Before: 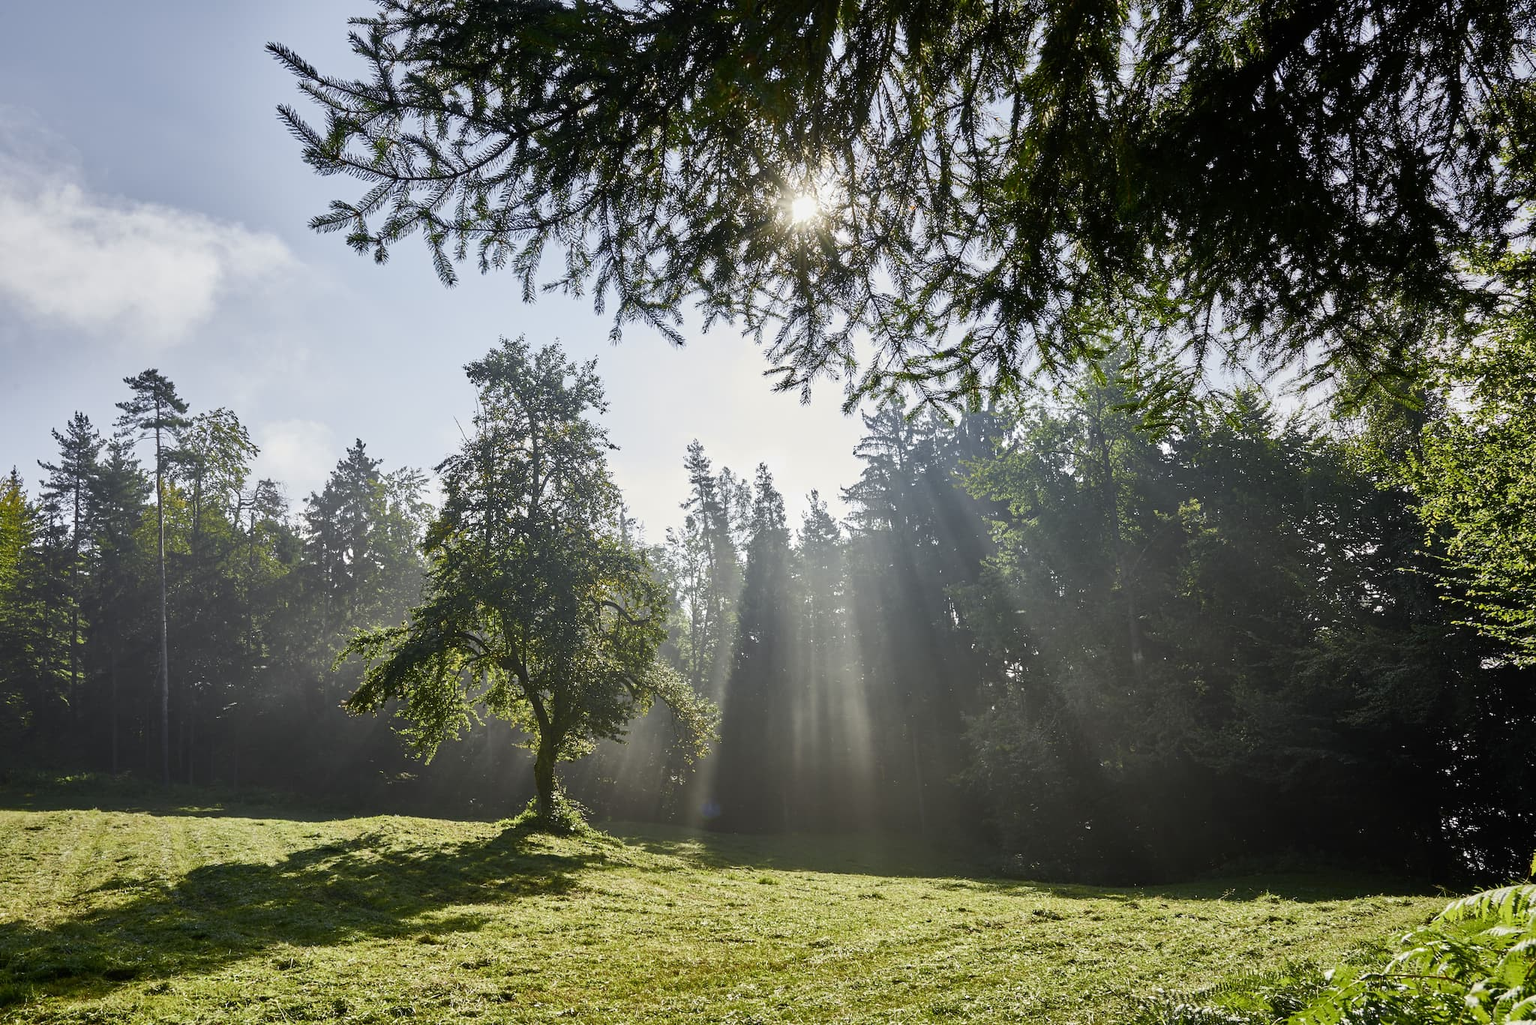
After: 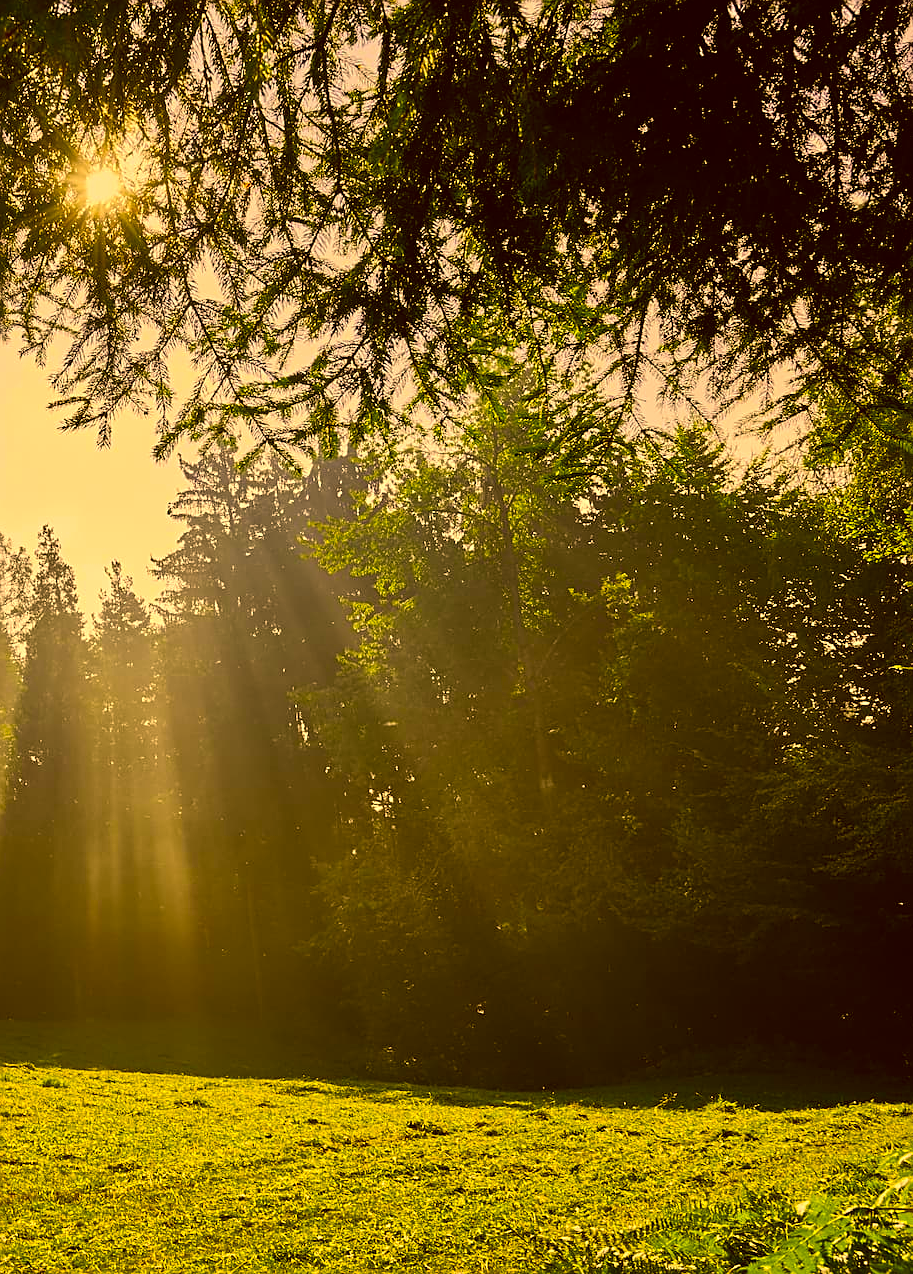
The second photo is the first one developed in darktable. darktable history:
crop: left 47.402%, top 6.76%, right 7.984%
color correction: highlights a* 10.72, highlights b* 30.04, shadows a* 2.83, shadows b* 17.11, saturation 1.75
sharpen: on, module defaults
